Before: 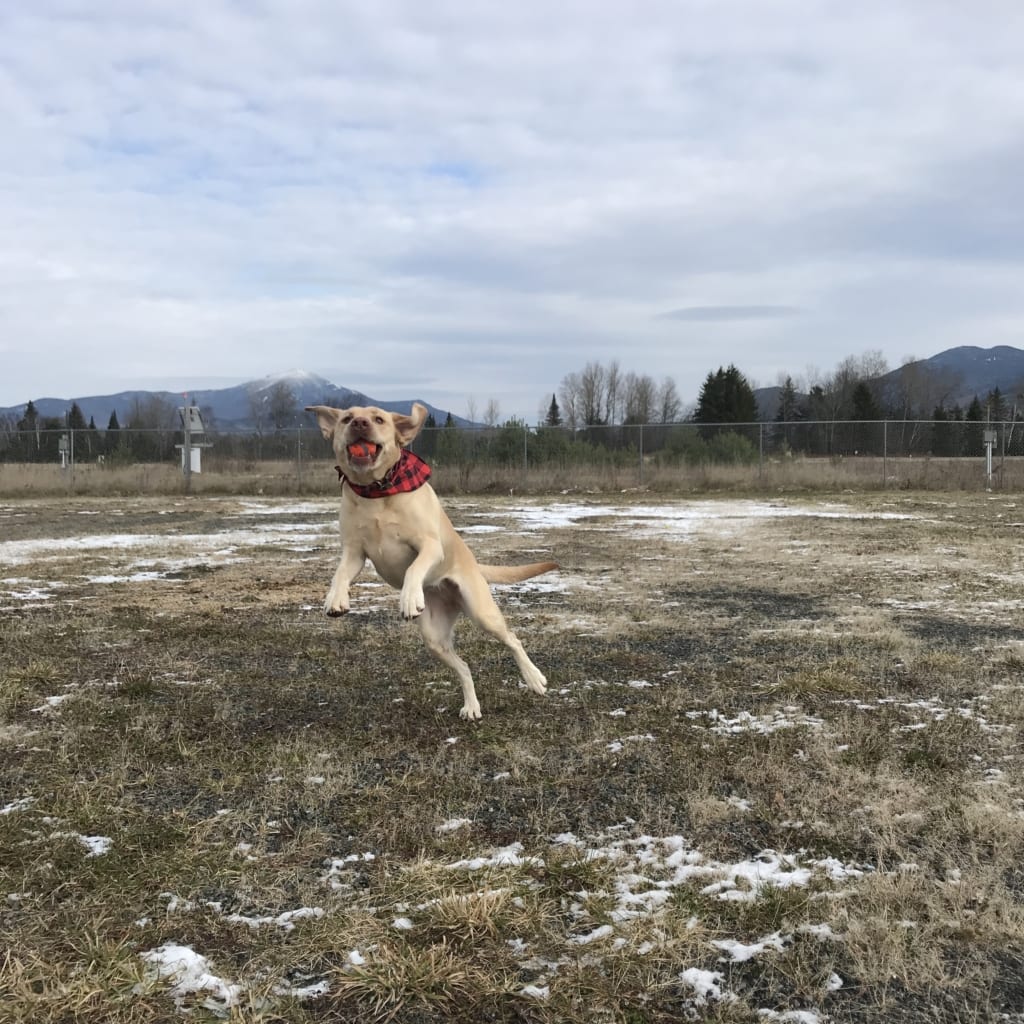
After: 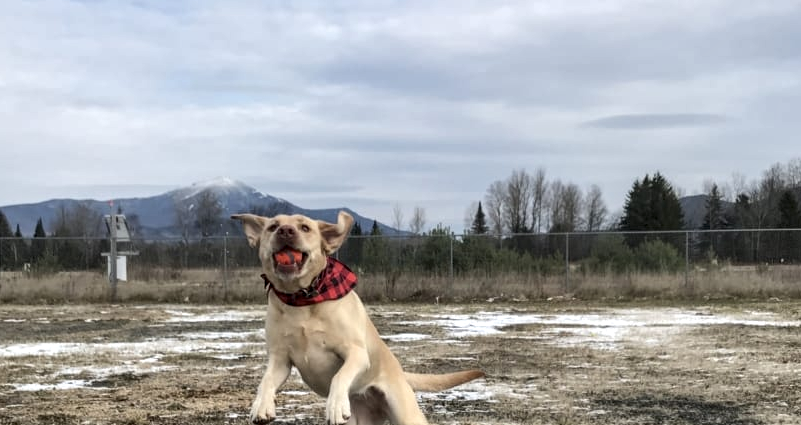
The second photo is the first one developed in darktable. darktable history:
local contrast: detail 144%
crop: left 7.23%, top 18.78%, right 14.467%, bottom 39.694%
